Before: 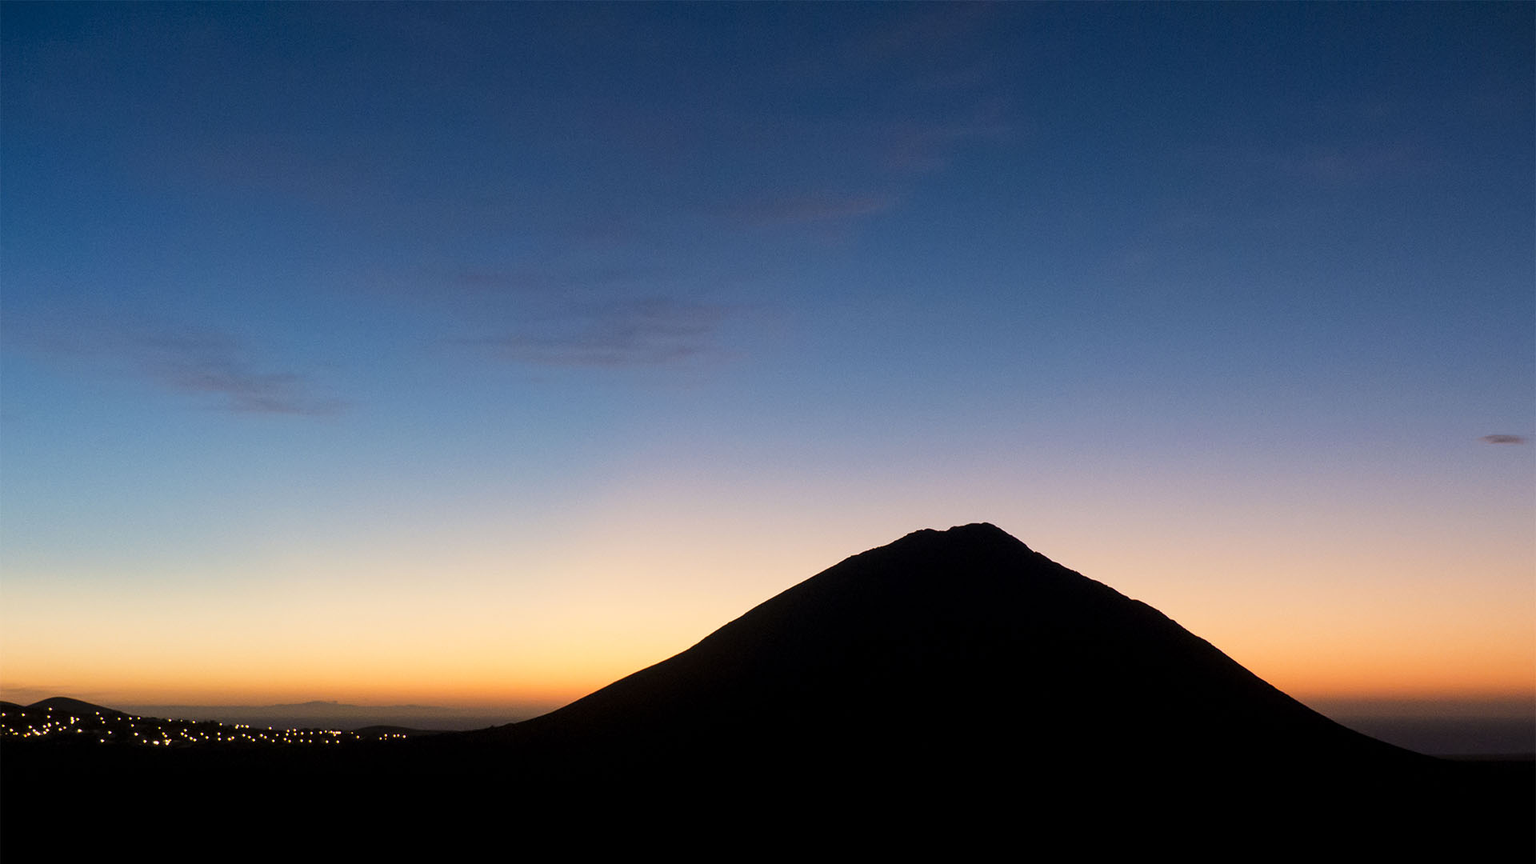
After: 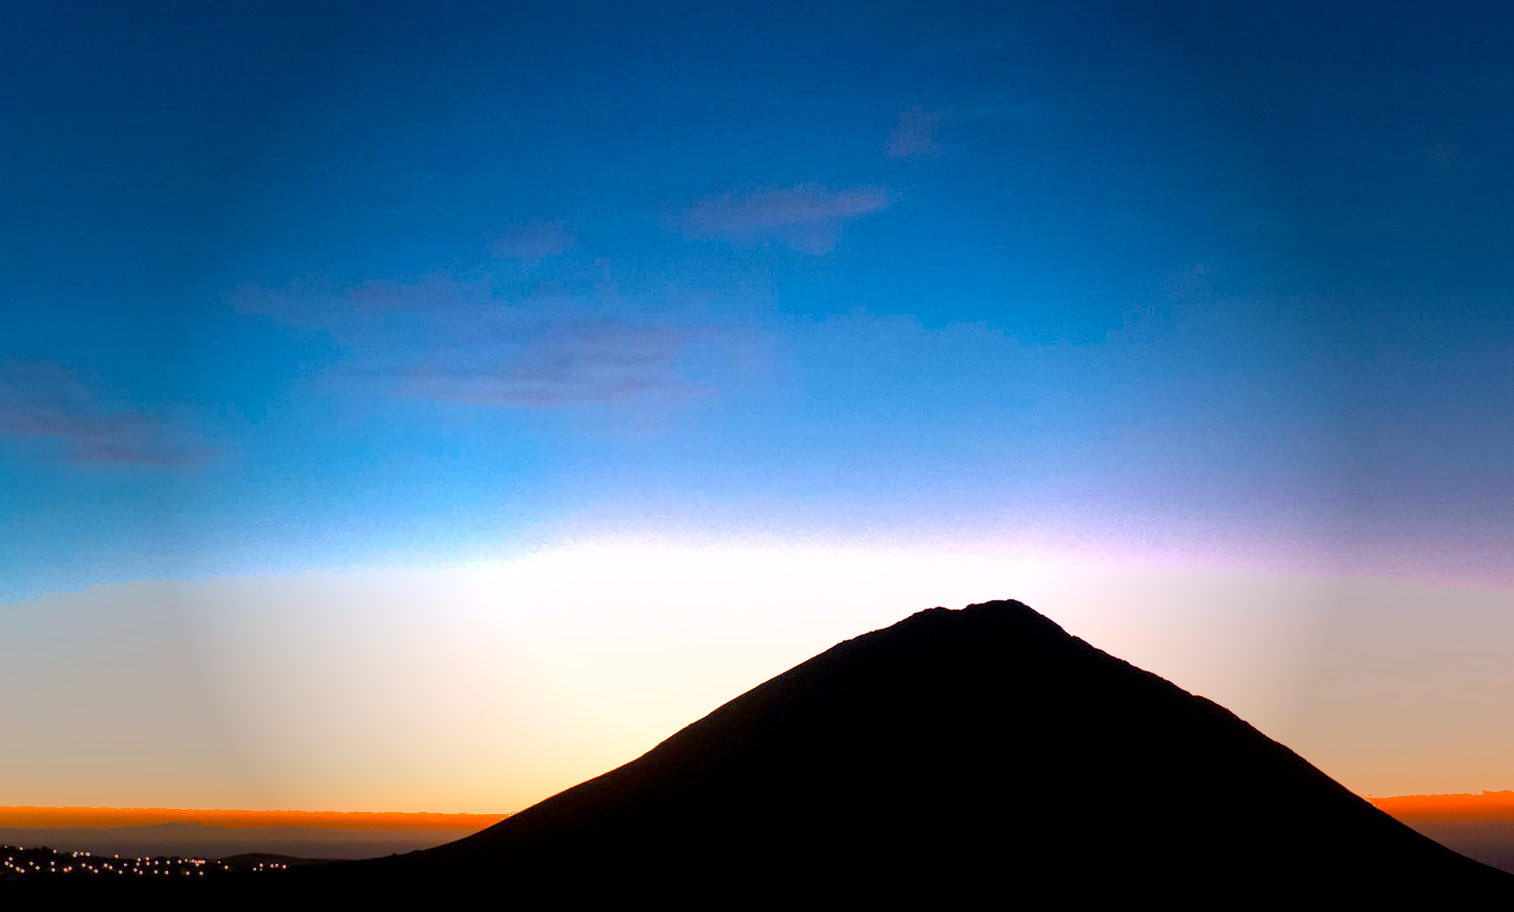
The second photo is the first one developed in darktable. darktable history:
crop: left 11.553%, top 5.038%, right 9.554%, bottom 10.505%
color balance rgb: highlights gain › luminance 16.759%, highlights gain › chroma 2.94%, highlights gain › hue 263.12°, perceptual saturation grading › global saturation 25.443%, perceptual brilliance grading › global brilliance 29.837%
shadows and highlights: on, module defaults
vignetting: fall-off start 39.01%, fall-off radius 40.26%, brightness -0.568, saturation -0.003
